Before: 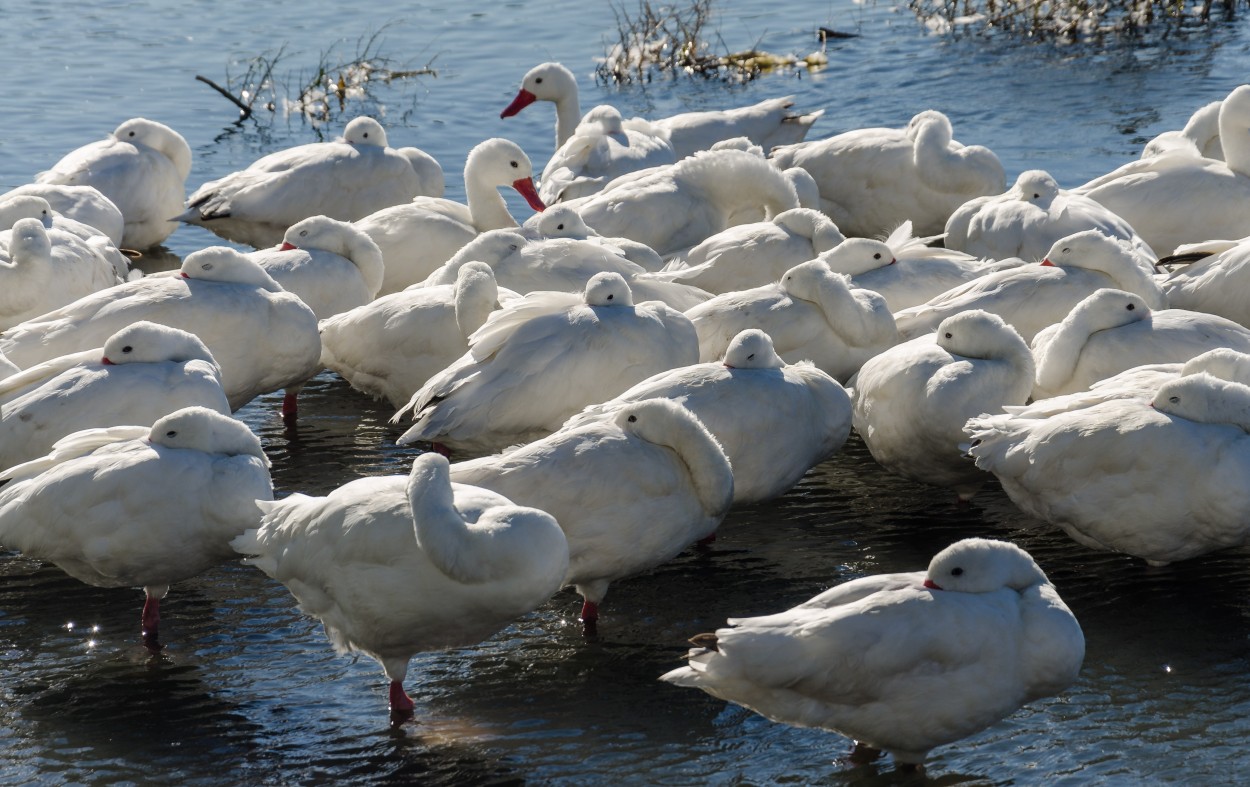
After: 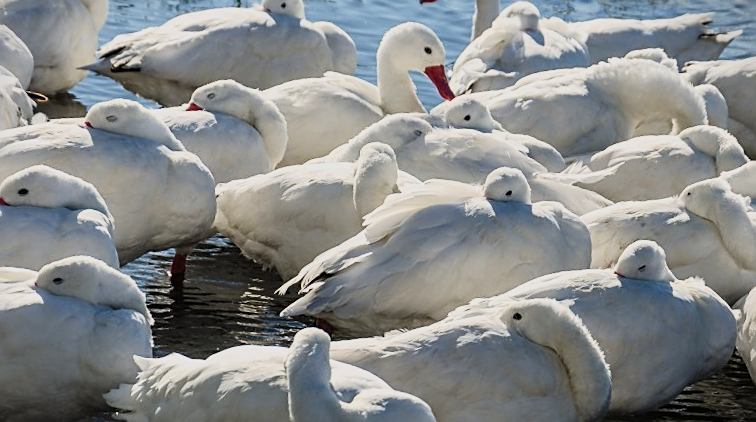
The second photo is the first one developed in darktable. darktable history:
crop and rotate: angle -6.33°, left 2.036%, top 6.974%, right 27.221%, bottom 30.222%
tone equalizer: edges refinement/feathering 500, mask exposure compensation -1.57 EV, preserve details no
sharpen: on, module defaults
shadows and highlights: radius 121.72, shadows 21.42, white point adjustment -9.64, highlights -12.88, soften with gaussian
vignetting: fall-off start 99.8%, width/height ratio 1.321, unbound false
base curve: curves: ch0 [(0, 0) (0.005, 0.002) (0.193, 0.295) (0.399, 0.664) (0.75, 0.928) (1, 1)]
